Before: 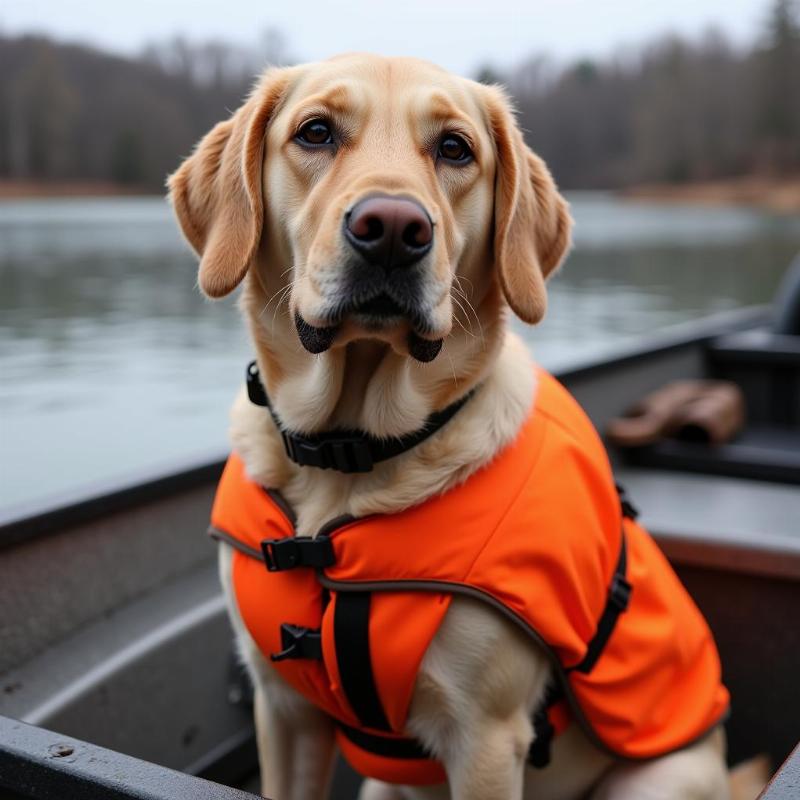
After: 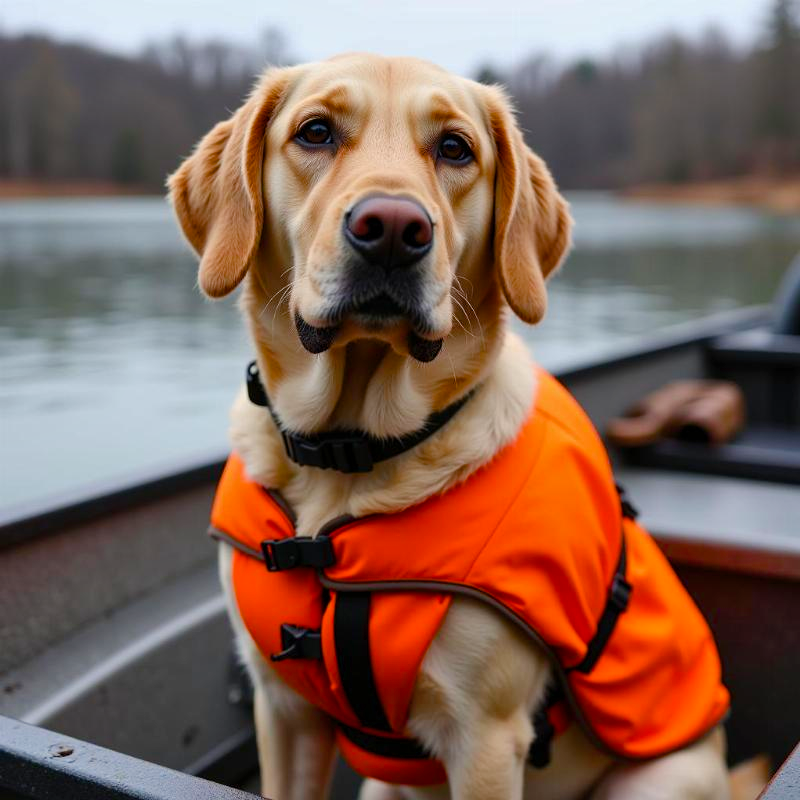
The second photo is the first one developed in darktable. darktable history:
shadows and highlights: low approximation 0.01, soften with gaussian
color balance rgb: power › hue 311.91°, perceptual saturation grading › global saturation 20%, perceptual saturation grading › highlights -14.23%, perceptual saturation grading › shadows 49.638%
